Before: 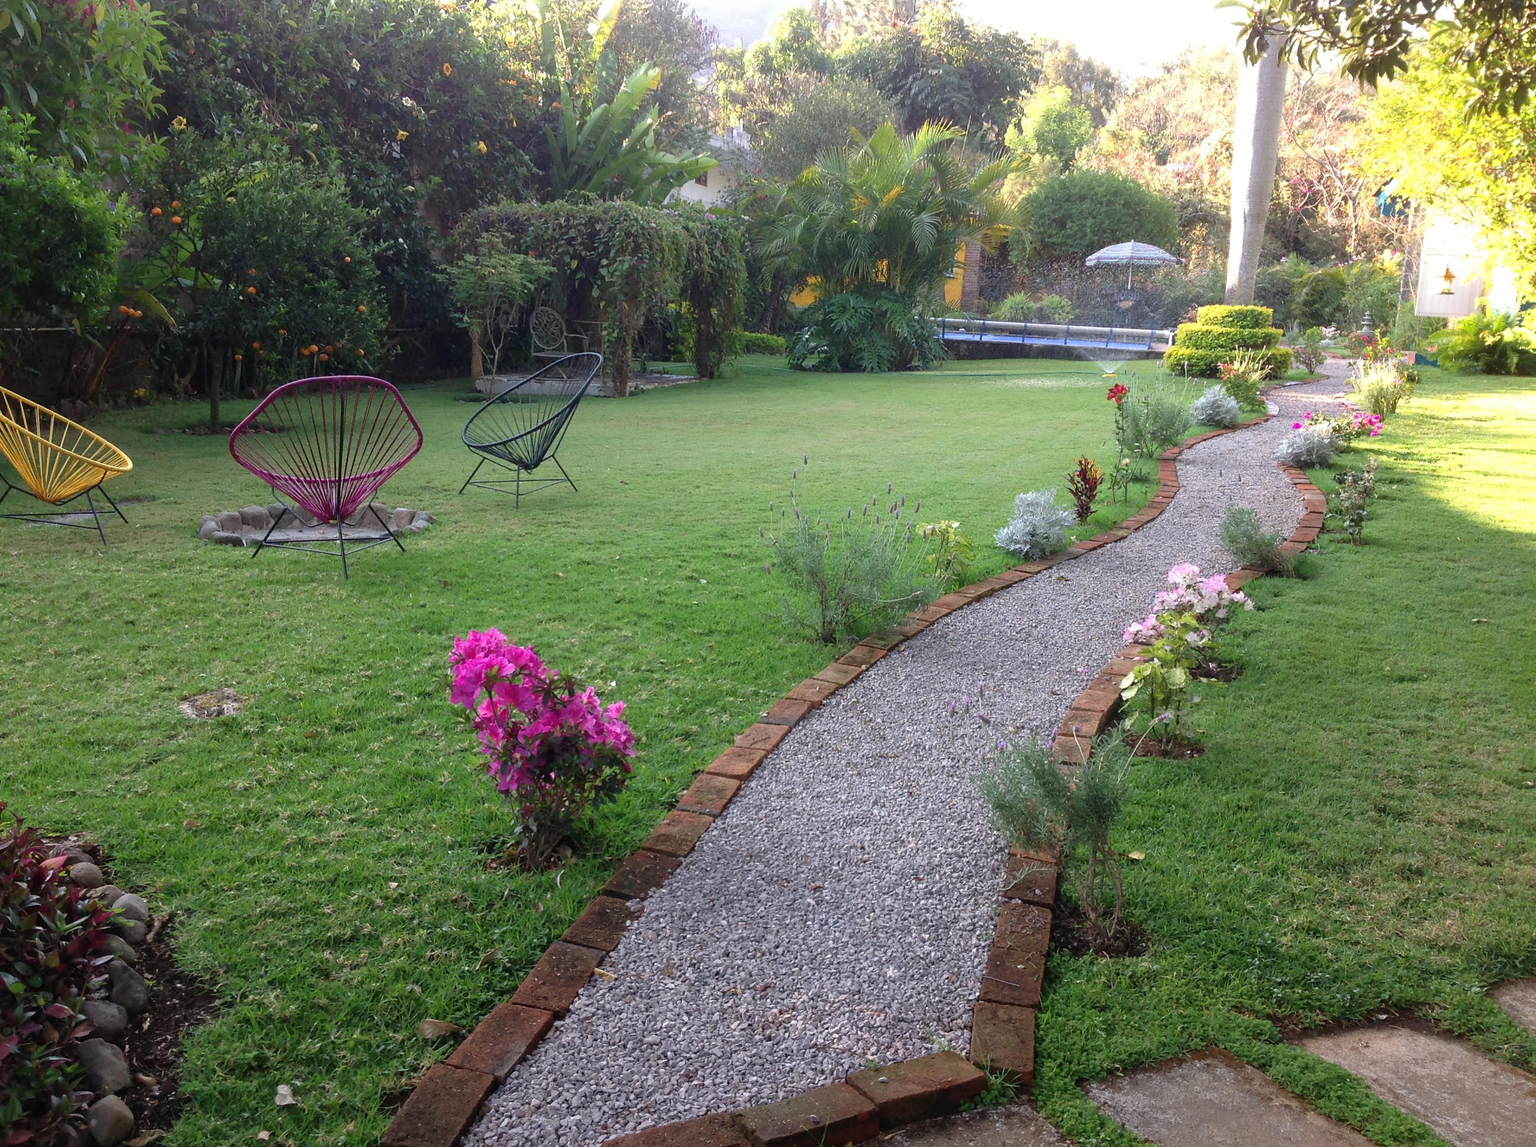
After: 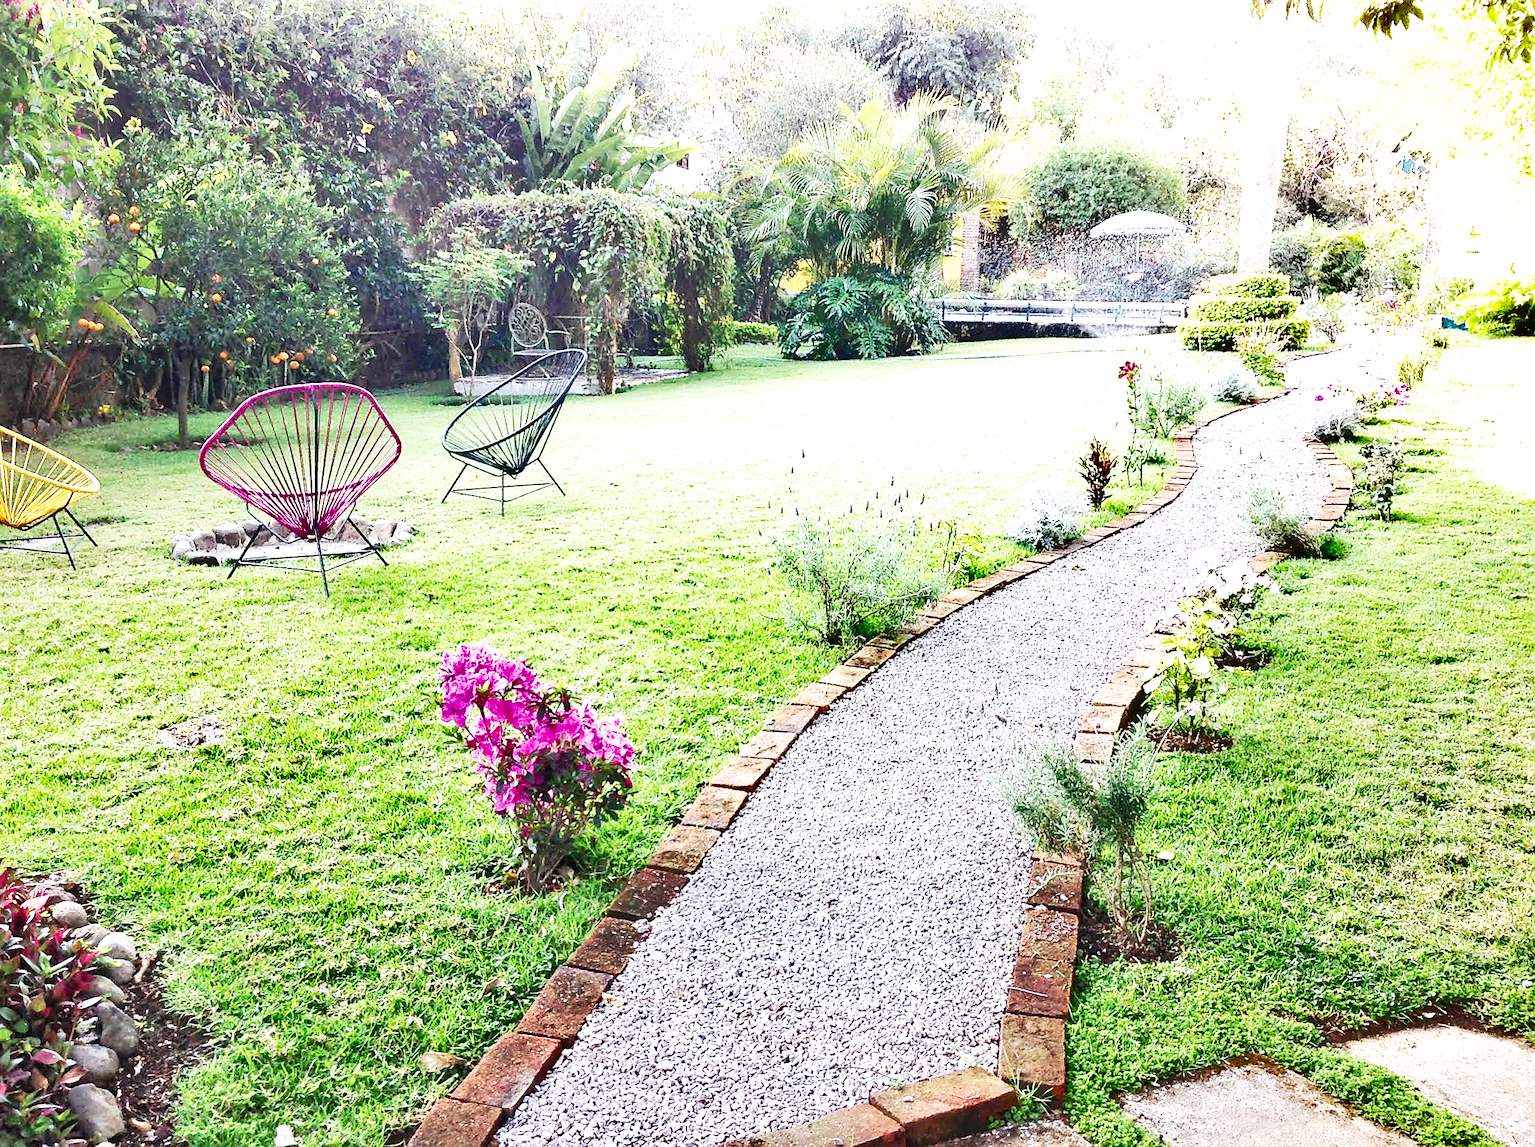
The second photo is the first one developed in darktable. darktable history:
shadows and highlights: white point adjustment 0.1, highlights -70, soften with gaussian
exposure: black level correction 0, exposure 1.625 EV, compensate exposure bias true, compensate highlight preservation false
base curve: curves: ch0 [(0, 0) (0.012, 0.01) (0.073, 0.168) (0.31, 0.711) (0.645, 0.957) (1, 1)], preserve colors none
rotate and perspective: rotation -2.12°, lens shift (vertical) 0.009, lens shift (horizontal) -0.008, automatic cropping original format, crop left 0.036, crop right 0.964, crop top 0.05, crop bottom 0.959
sharpen: on, module defaults
